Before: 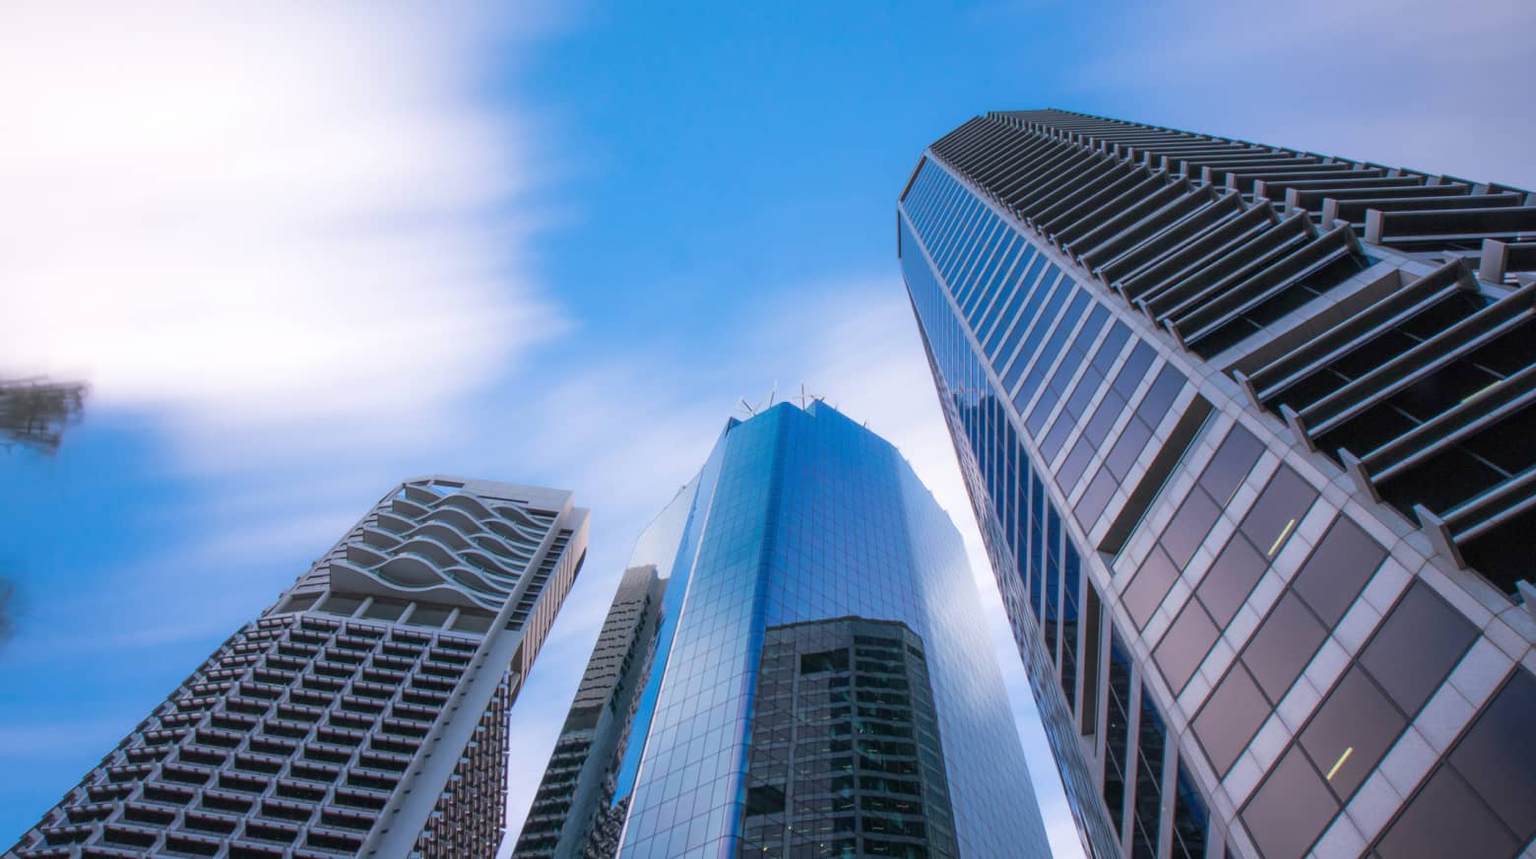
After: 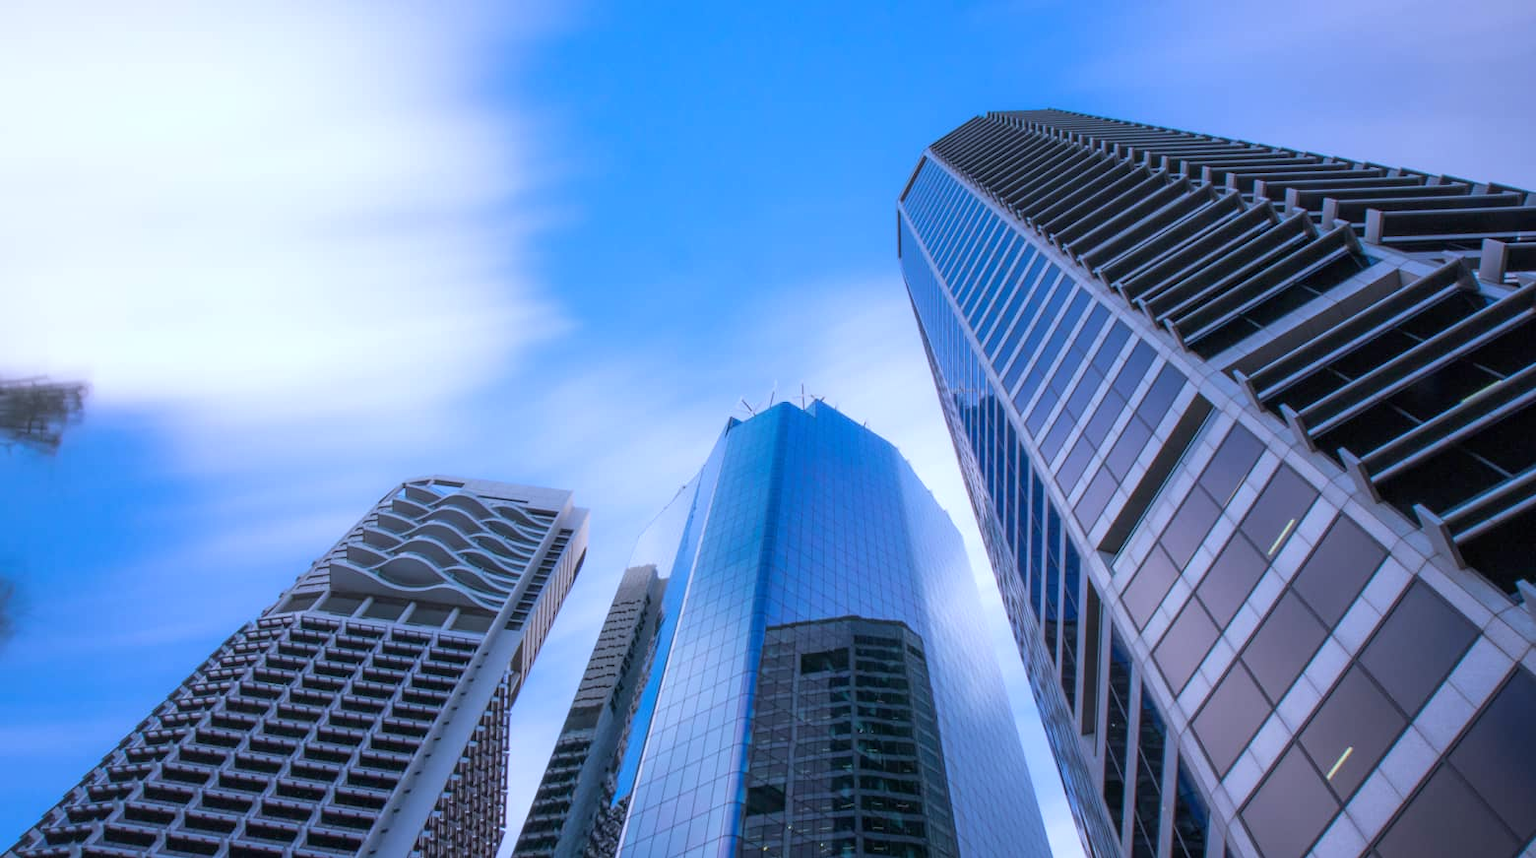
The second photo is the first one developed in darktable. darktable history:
exposure: black level correction 0.001, compensate highlight preservation false
white balance: red 0.926, green 1.003, blue 1.133
